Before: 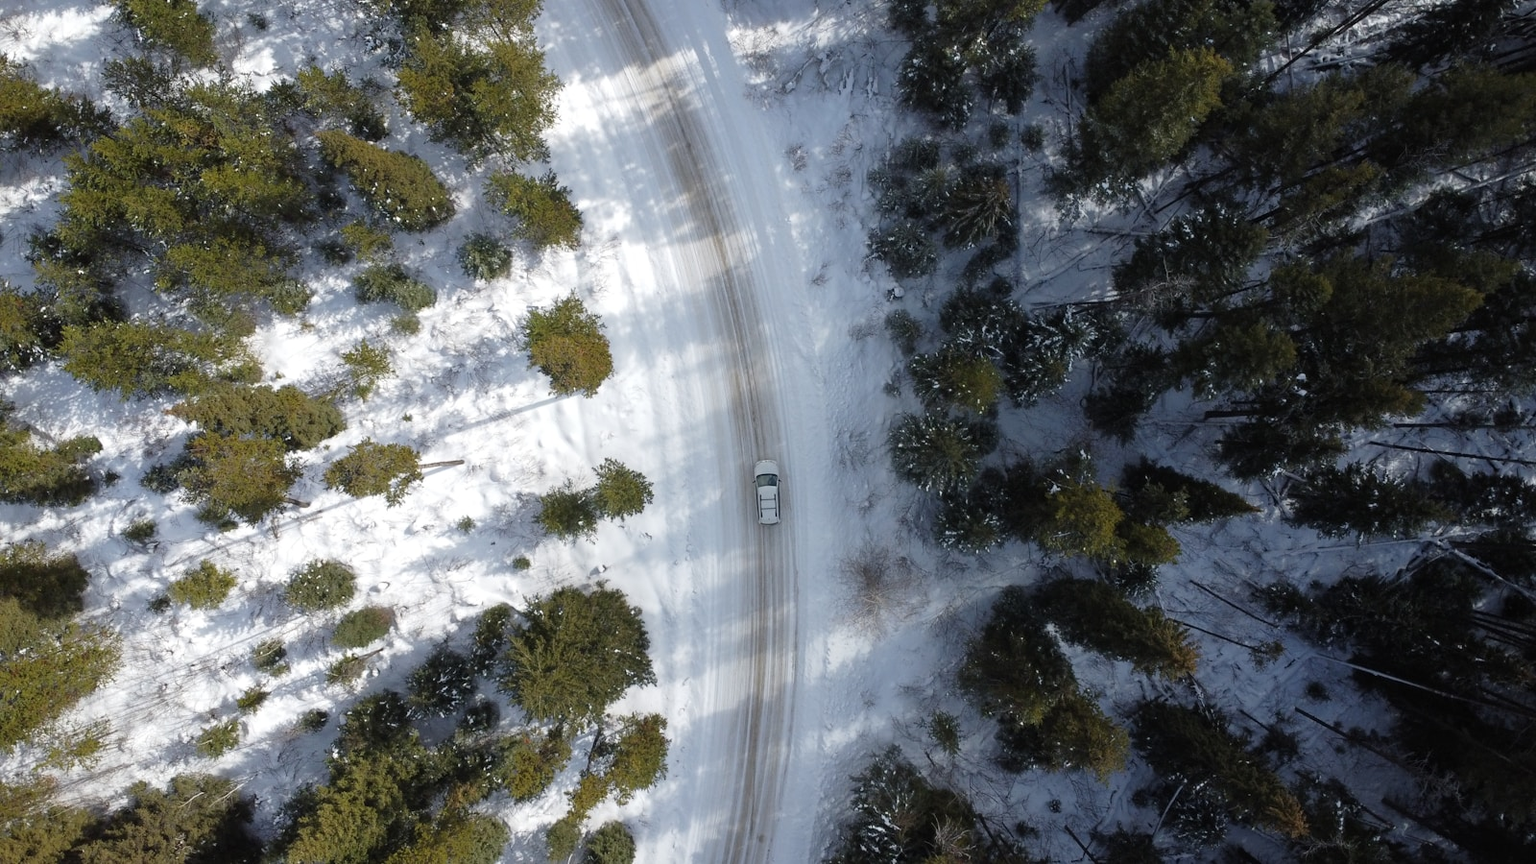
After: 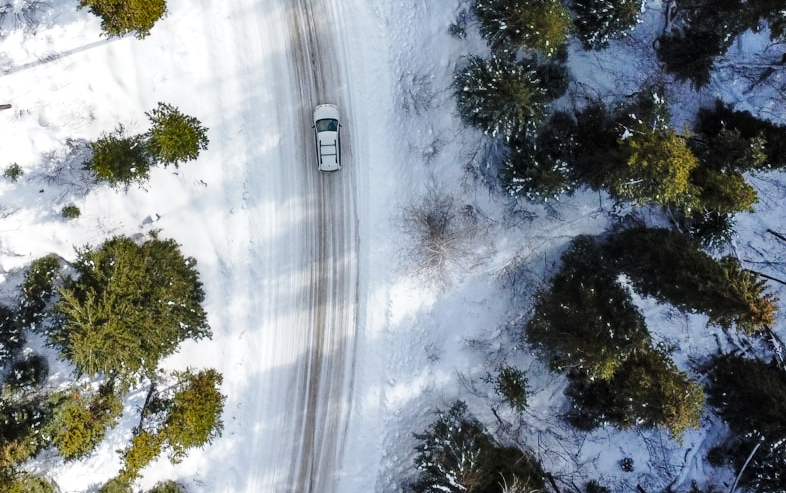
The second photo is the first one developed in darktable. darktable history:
base curve: curves: ch0 [(0, 0) (0.028, 0.03) (0.121, 0.232) (0.46, 0.748) (0.859, 0.968) (1, 1)], preserve colors none
shadows and highlights: soften with gaussian
crop: left 29.514%, top 41.686%, right 21.301%, bottom 3.499%
local contrast: on, module defaults
